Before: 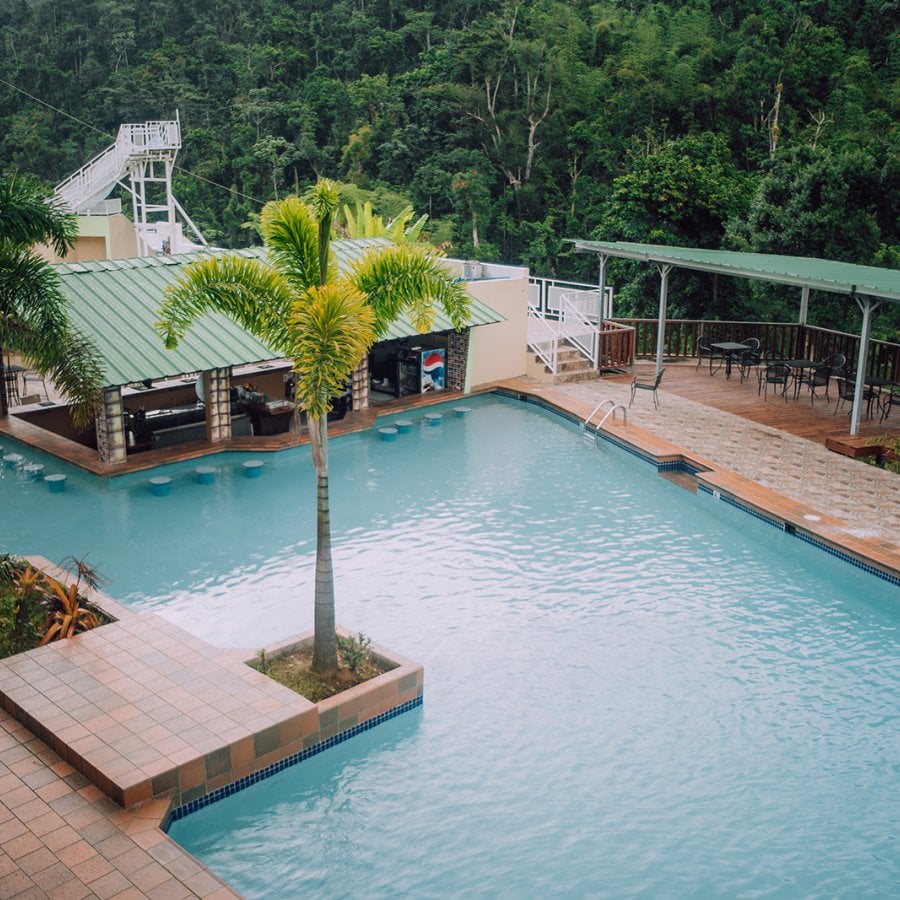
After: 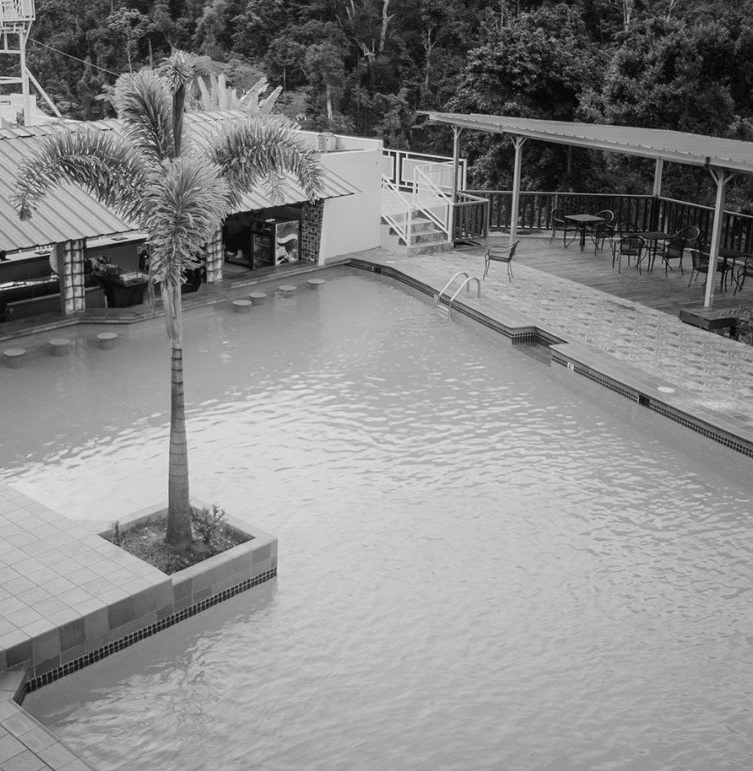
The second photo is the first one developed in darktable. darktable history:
crop: left 16.315%, top 14.246%
color correction: highlights a* -2.73, highlights b* -2.09, shadows a* 2.41, shadows b* 2.73
monochrome: a 32, b 64, size 2.3
